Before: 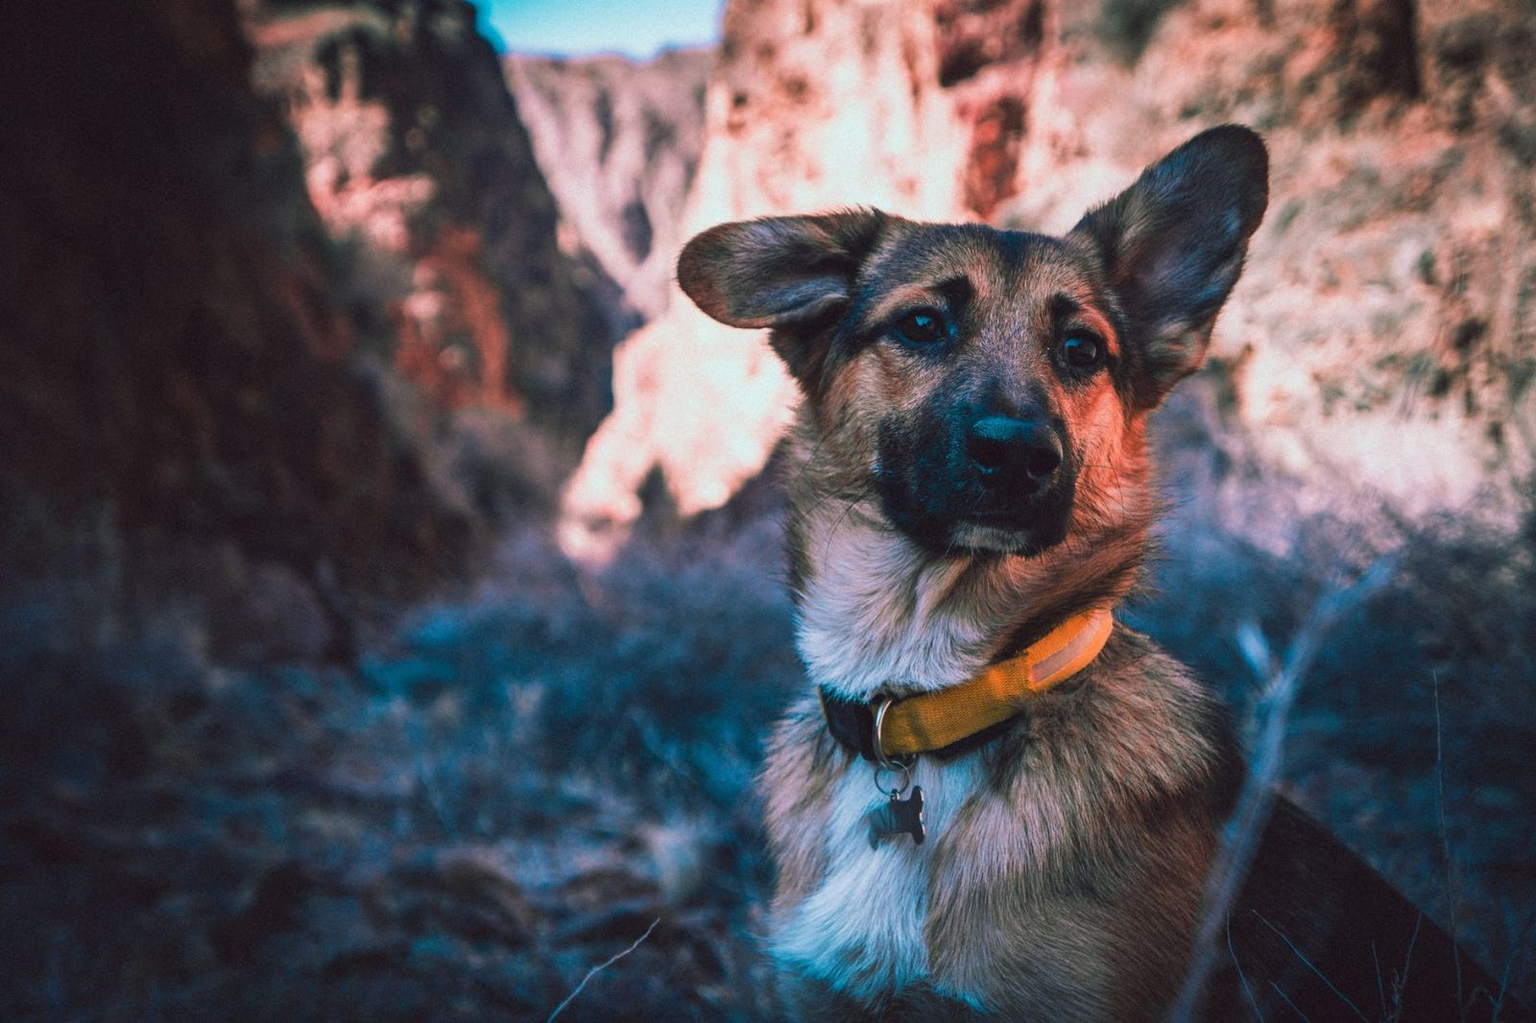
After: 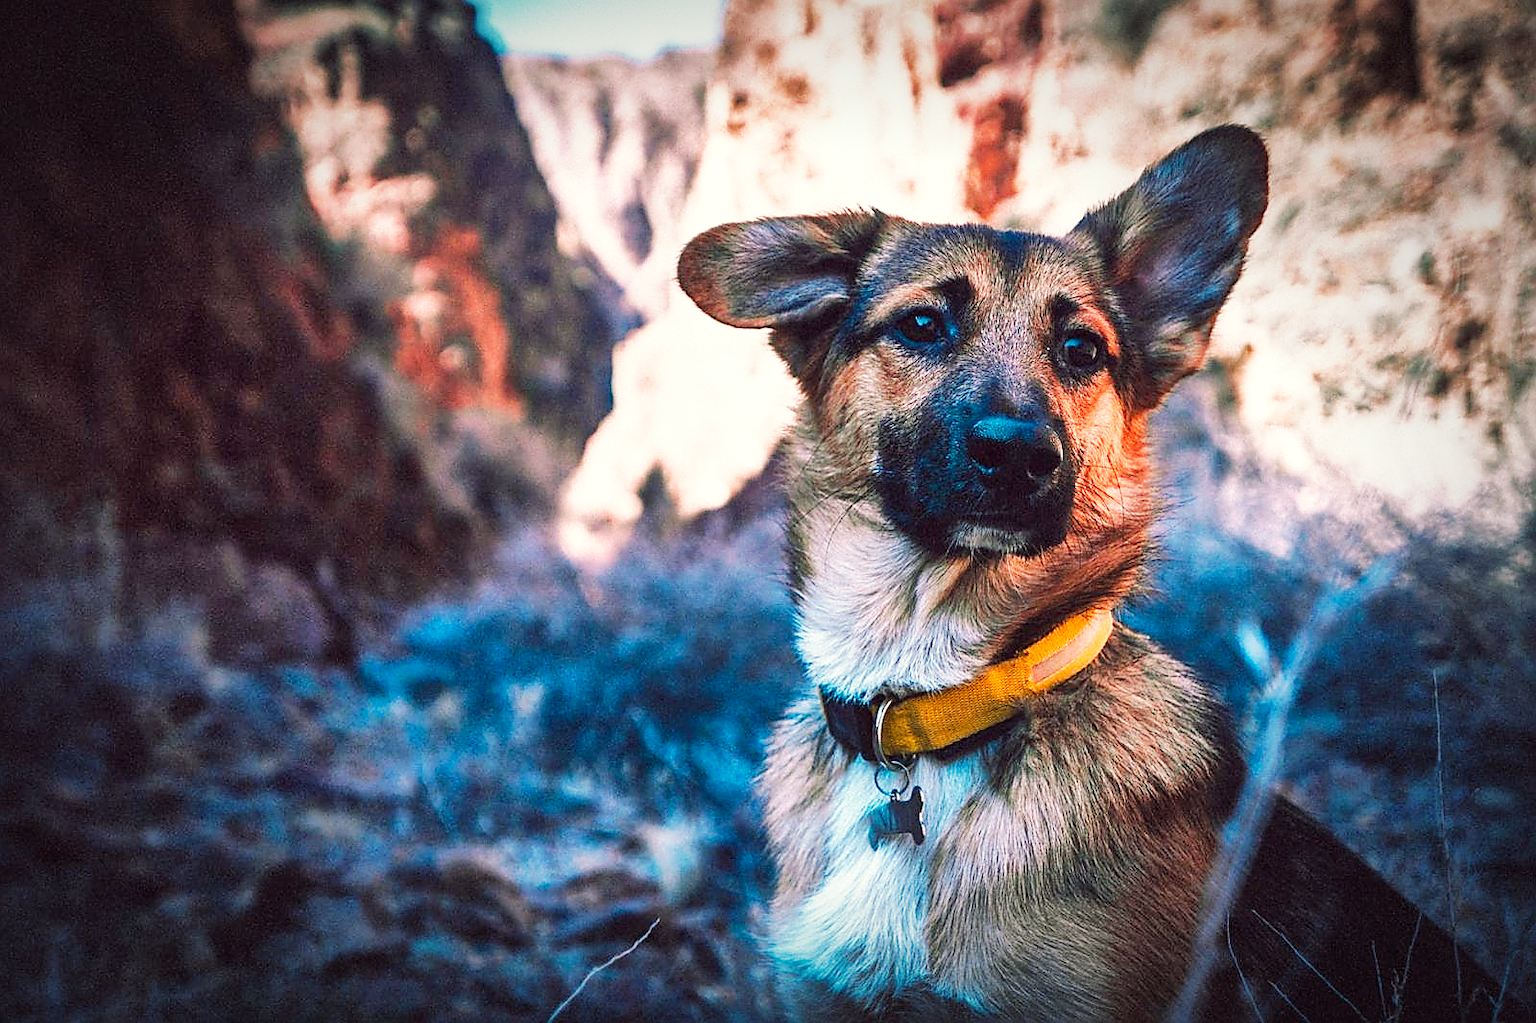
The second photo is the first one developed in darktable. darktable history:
shadows and highlights: on, module defaults
color correction: highlights a* -1.17, highlights b* 4.49, shadows a* 3.52
base curve: curves: ch0 [(0, 0) (0.007, 0.004) (0.027, 0.03) (0.046, 0.07) (0.207, 0.54) (0.442, 0.872) (0.673, 0.972) (1, 1)], preserve colors none
local contrast: mode bilateral grid, contrast 20, coarseness 50, detail 119%, midtone range 0.2
vignetting: fall-off start 71.11%, brightness -0.461, saturation -0.298, width/height ratio 1.334, unbound false
sharpen: radius 1.348, amount 1.238, threshold 0.658
